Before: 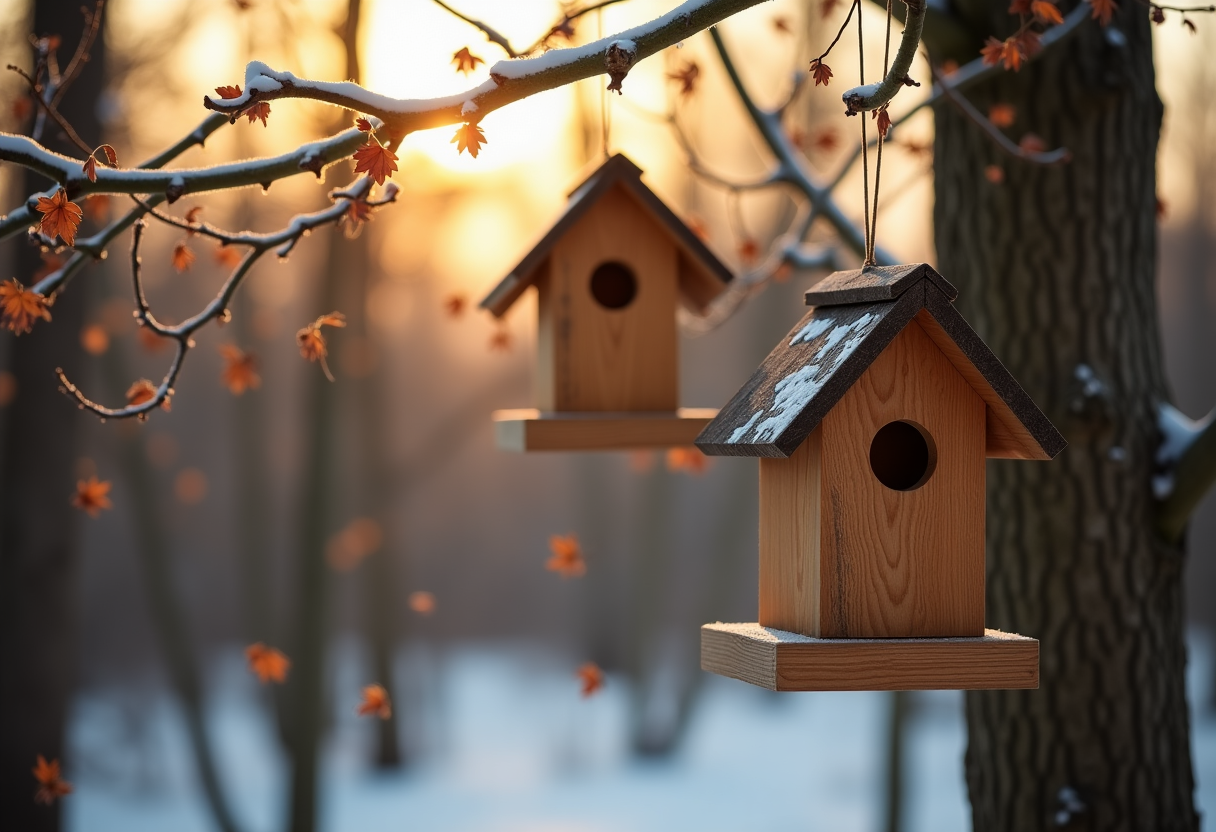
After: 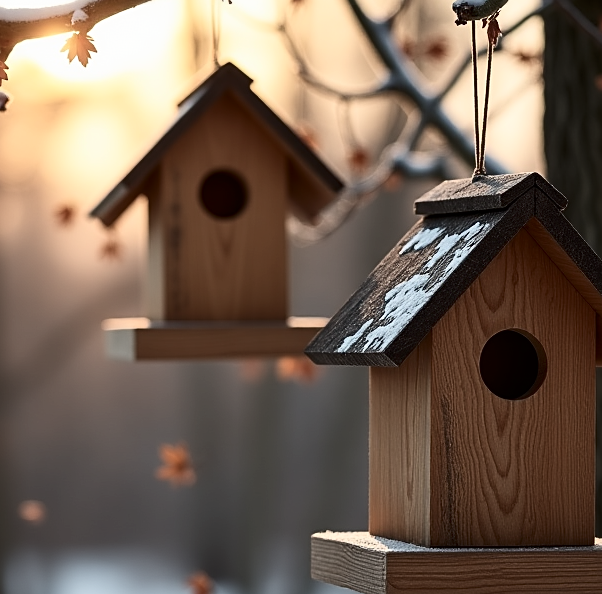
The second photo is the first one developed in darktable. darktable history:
crop: left 32.075%, top 10.976%, right 18.355%, bottom 17.596%
sharpen: on, module defaults
contrast brightness saturation: contrast 0.25, saturation -0.31
